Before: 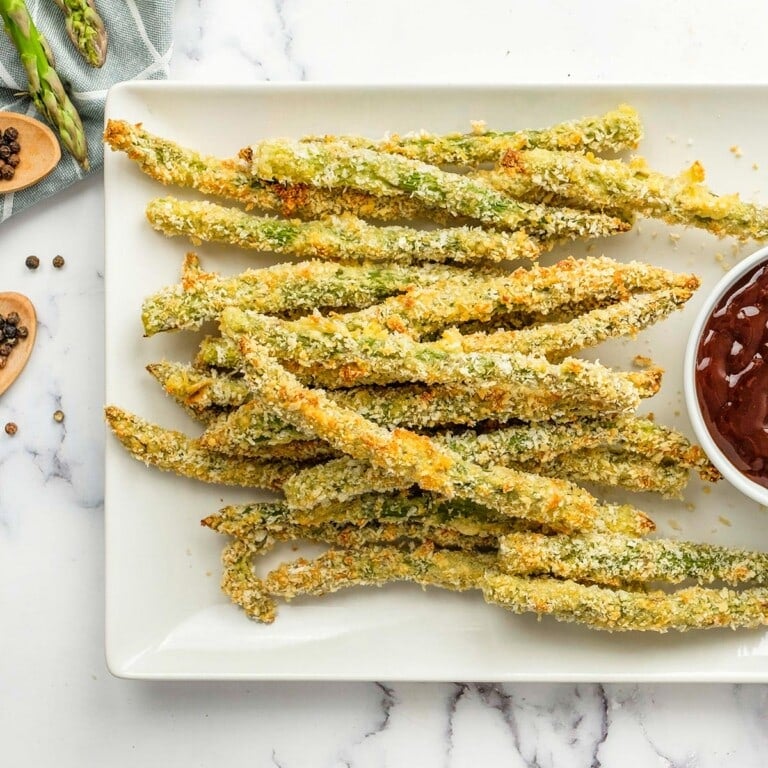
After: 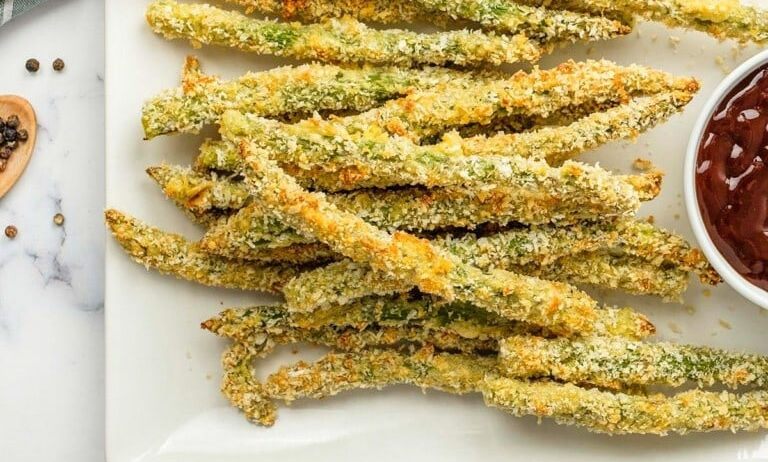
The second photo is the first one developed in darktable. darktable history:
crop and rotate: top 25.704%, bottom 14.034%
